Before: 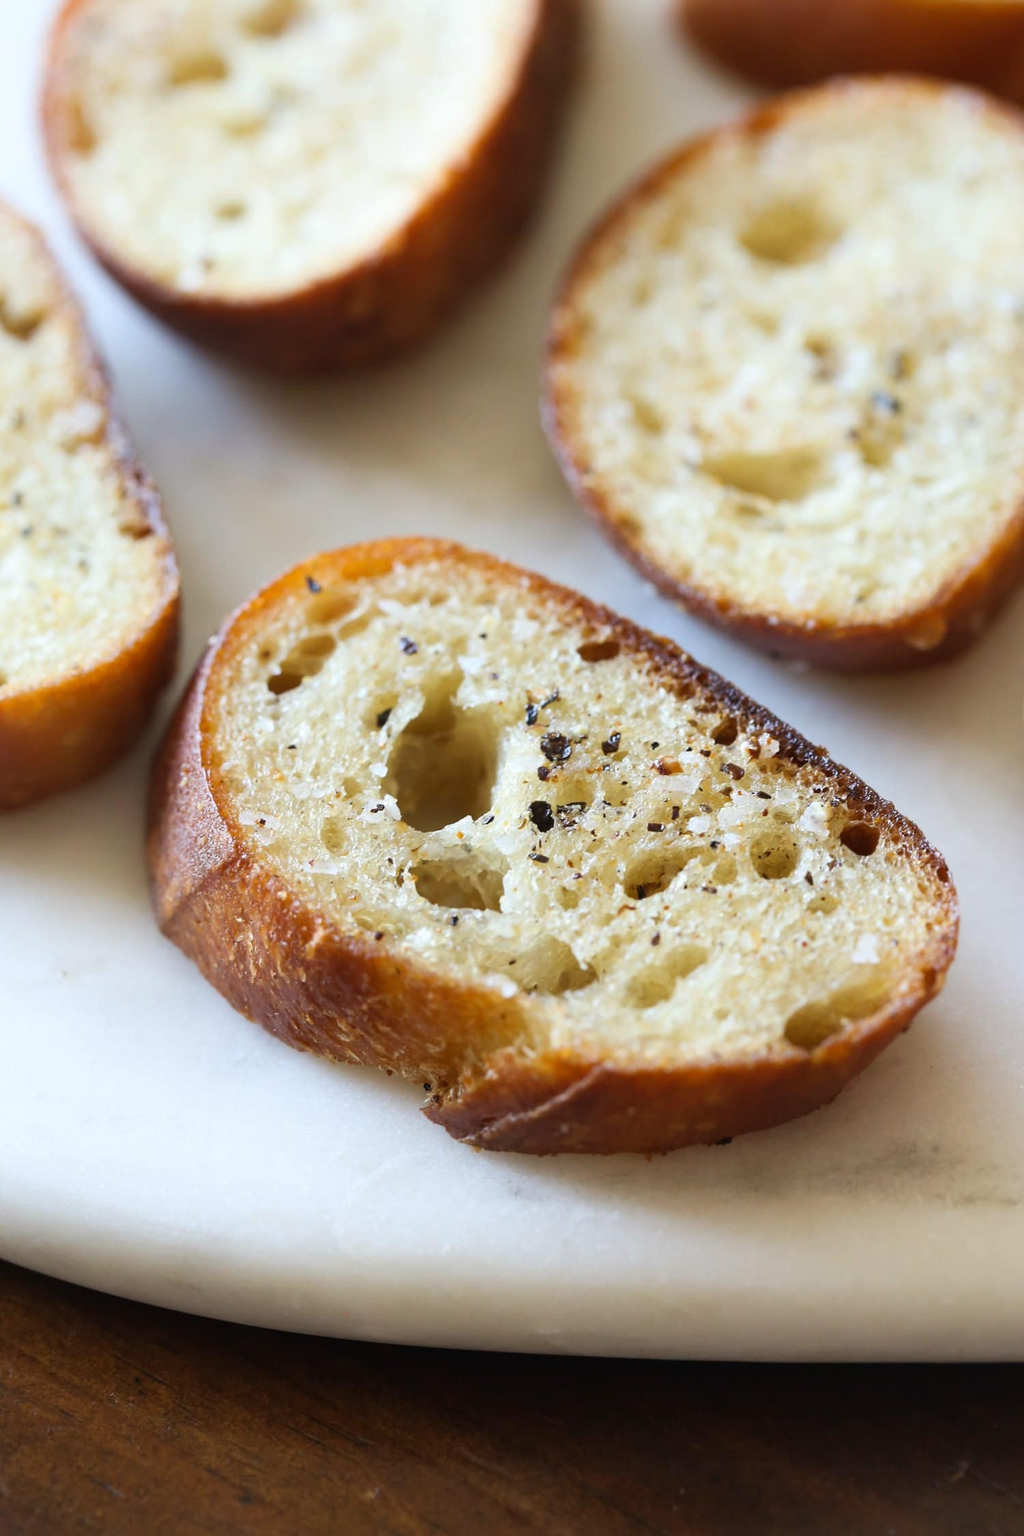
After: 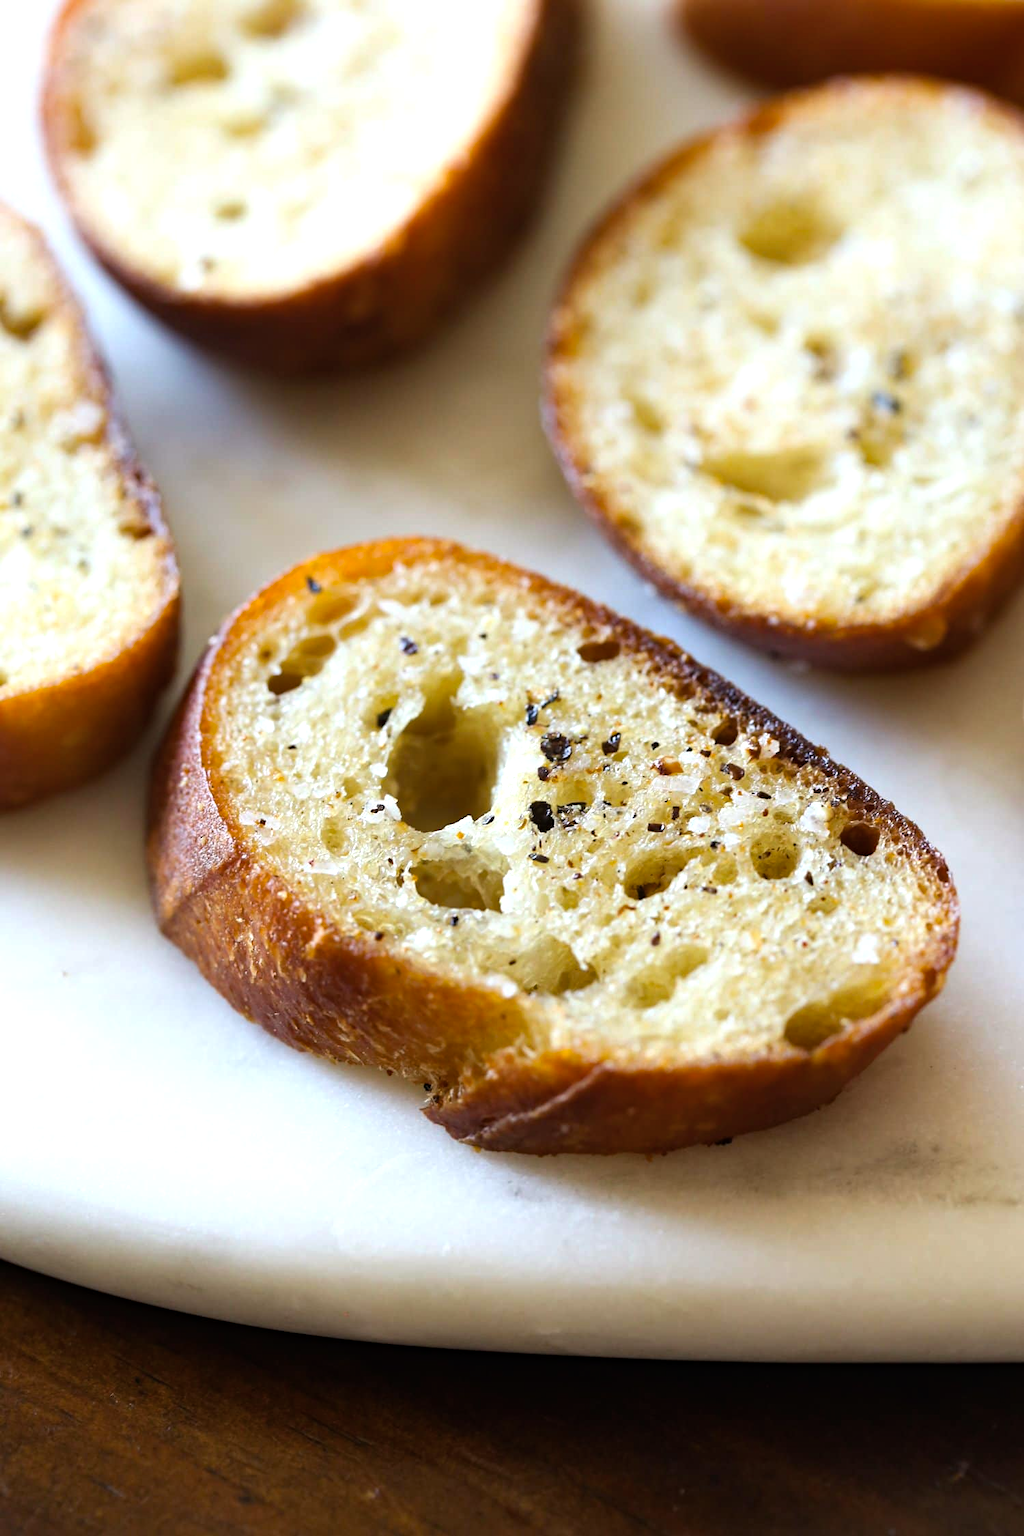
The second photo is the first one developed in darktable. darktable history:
haze removal: compatibility mode true, adaptive false
color balance rgb: linear chroma grading › global chroma 10%, global vibrance 10%, contrast 15%, saturation formula JzAzBz (2021)
